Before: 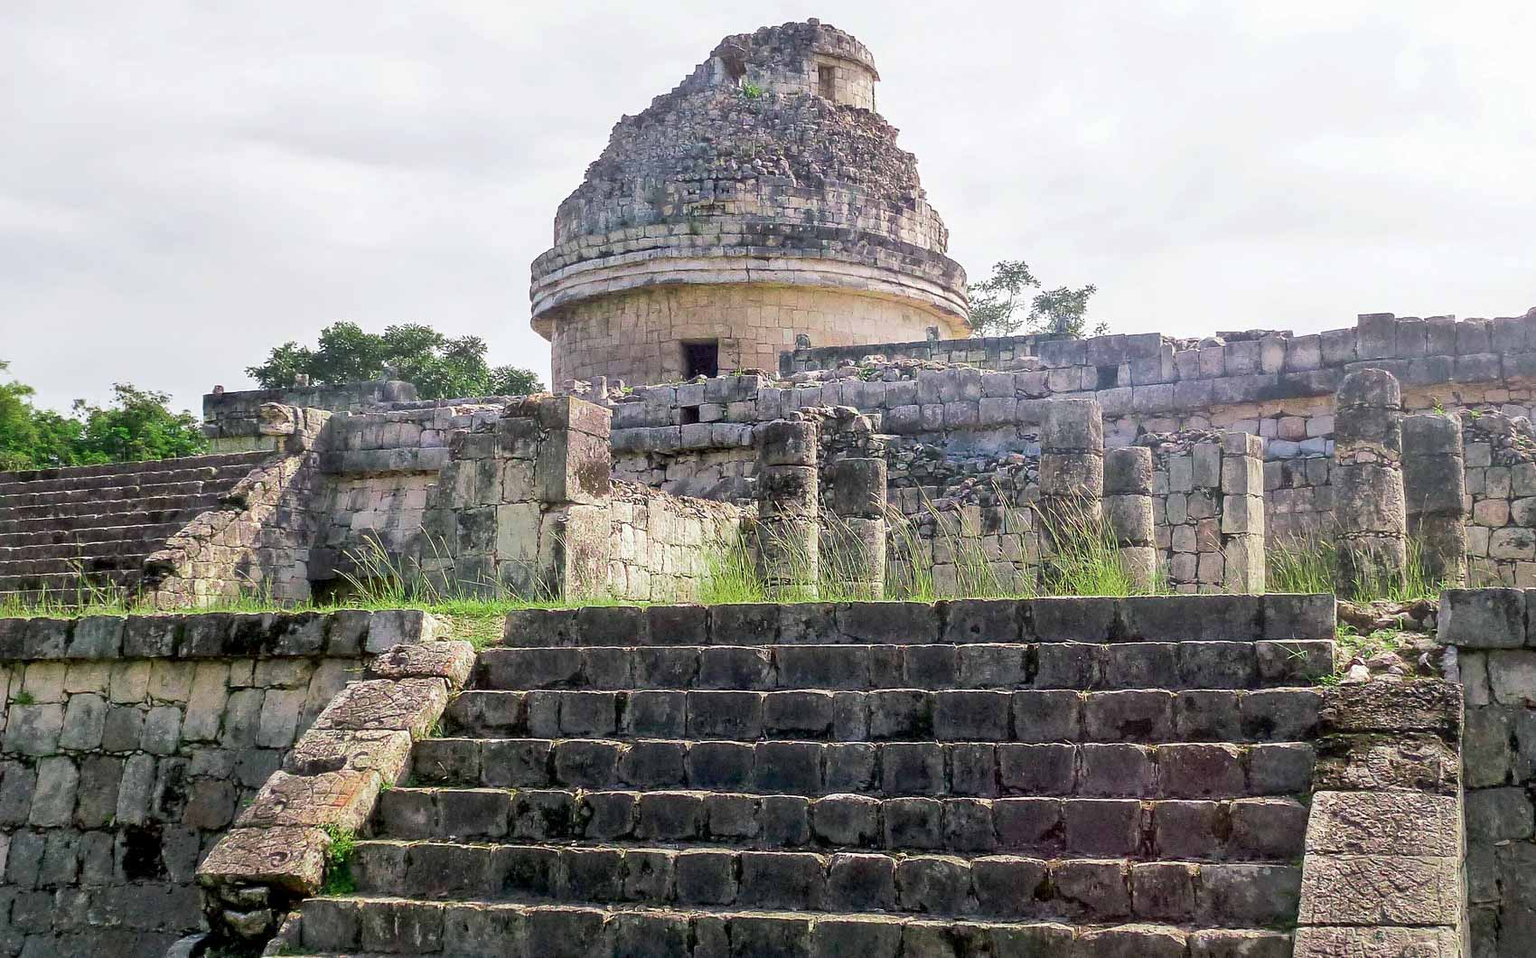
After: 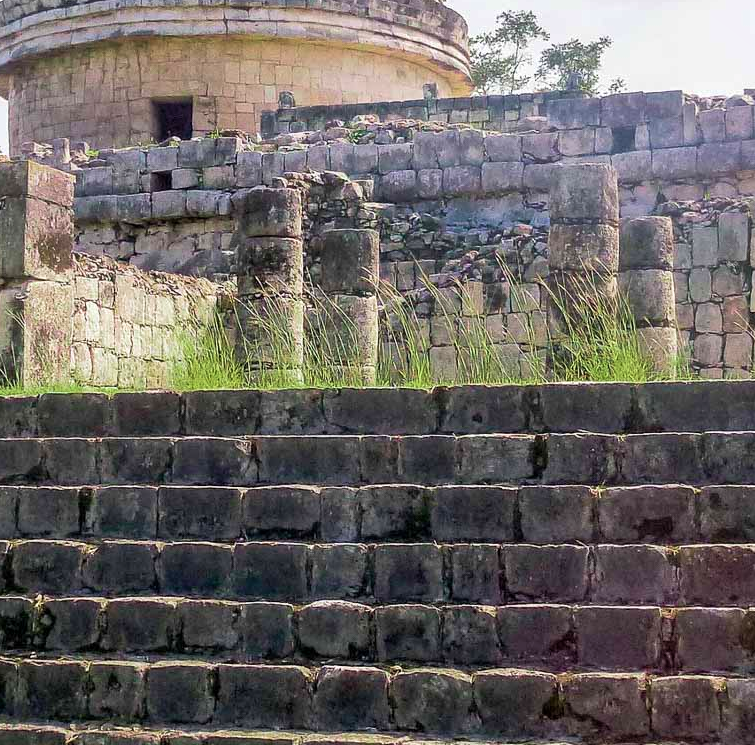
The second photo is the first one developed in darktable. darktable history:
shadows and highlights: shadows 25, highlights -25
velvia: on, module defaults
crop: left 35.432%, top 26.233%, right 20.145%, bottom 3.432%
